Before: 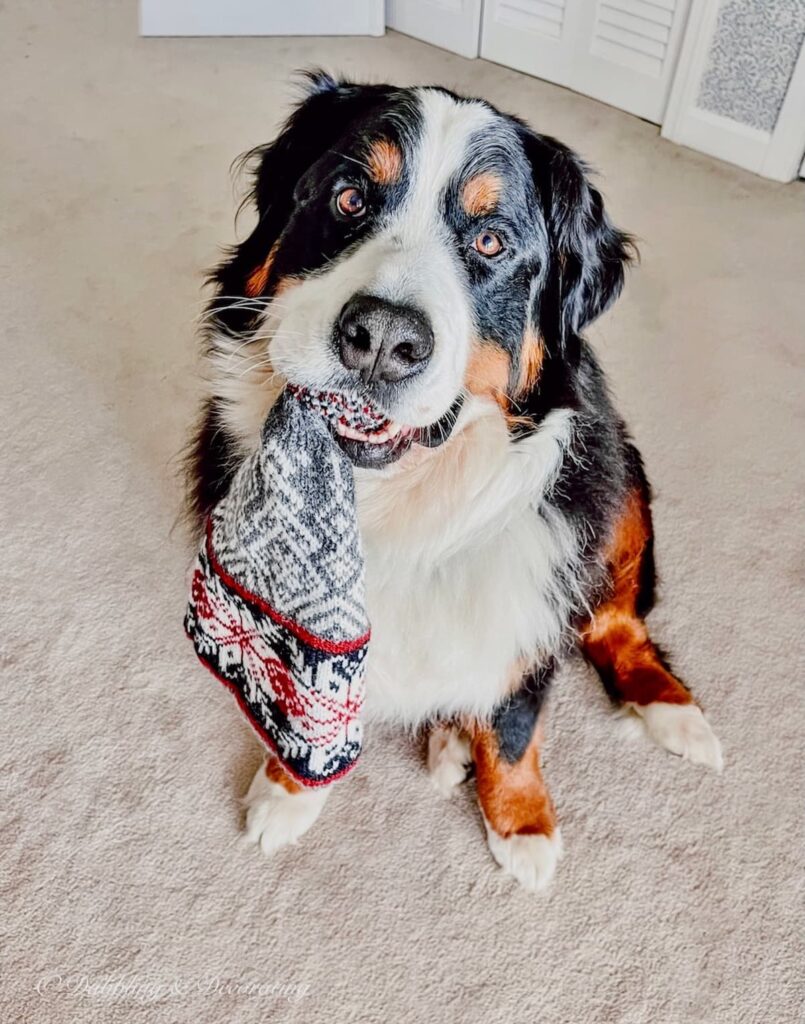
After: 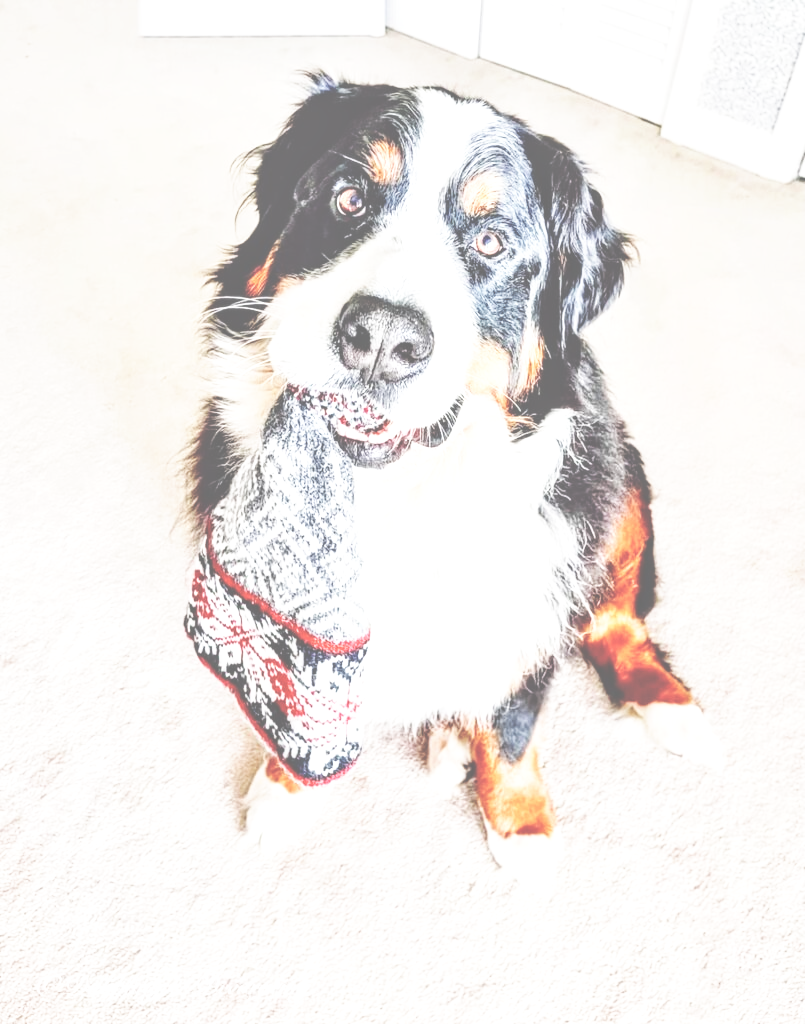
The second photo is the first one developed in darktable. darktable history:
local contrast: detail 130%
base curve: curves: ch0 [(0, 0) (0.007, 0.004) (0.027, 0.03) (0.046, 0.07) (0.207, 0.54) (0.442, 0.872) (0.673, 0.972) (1, 1)], preserve colors none
exposure: black level correction -0.07, exposure 0.501 EV, compensate highlight preservation false
